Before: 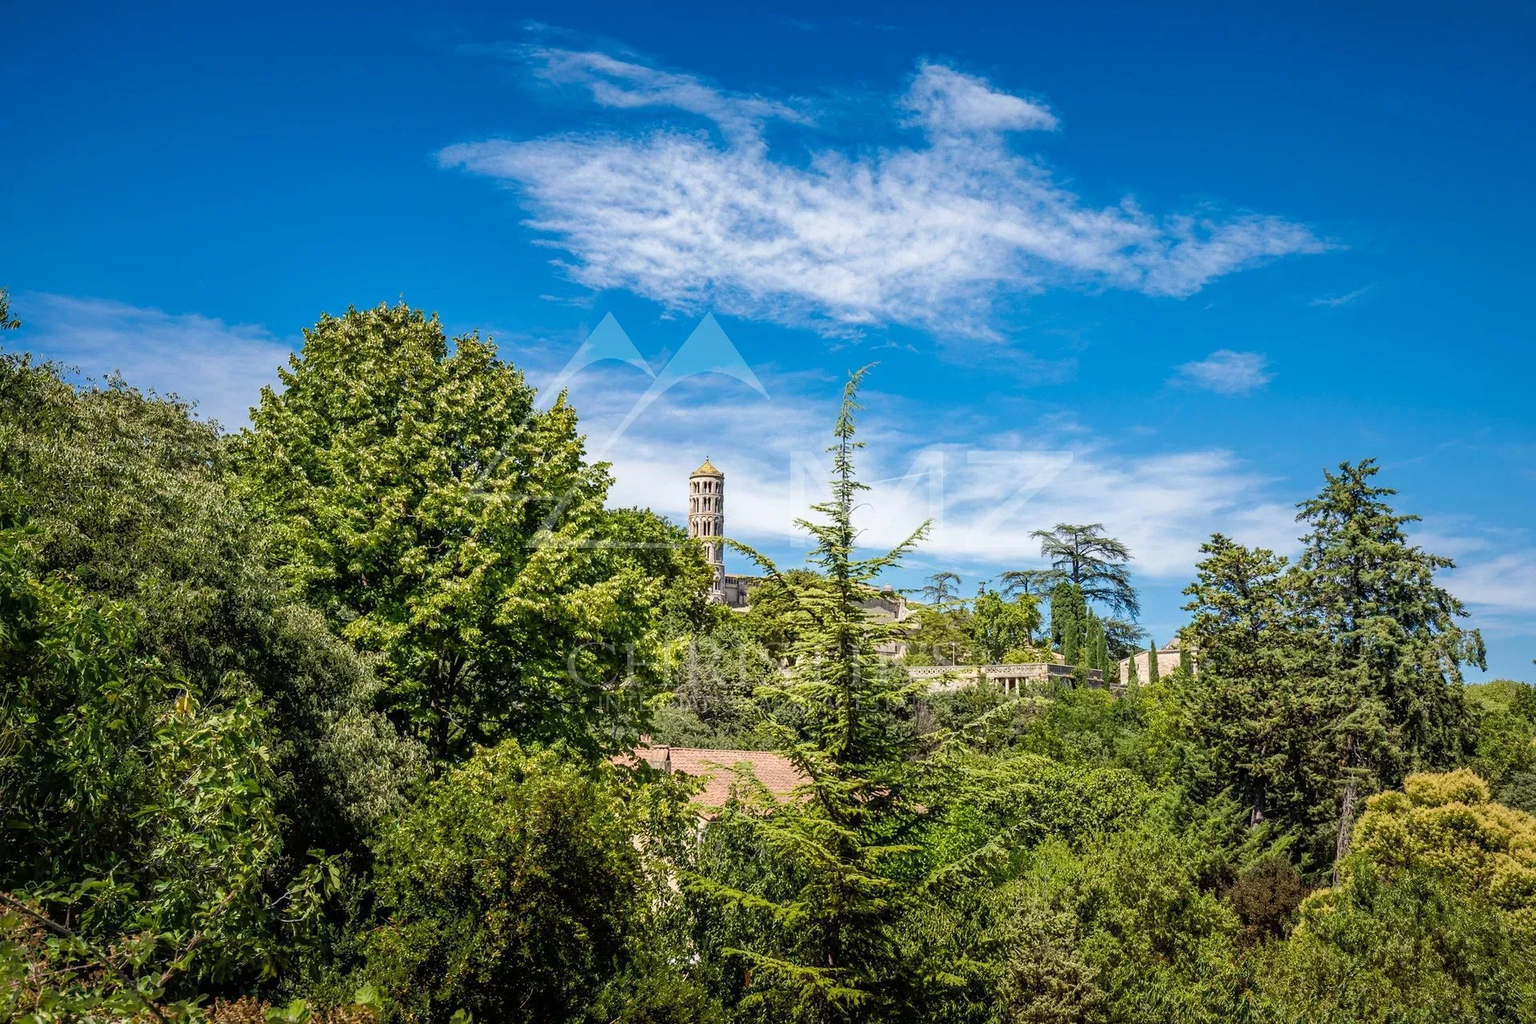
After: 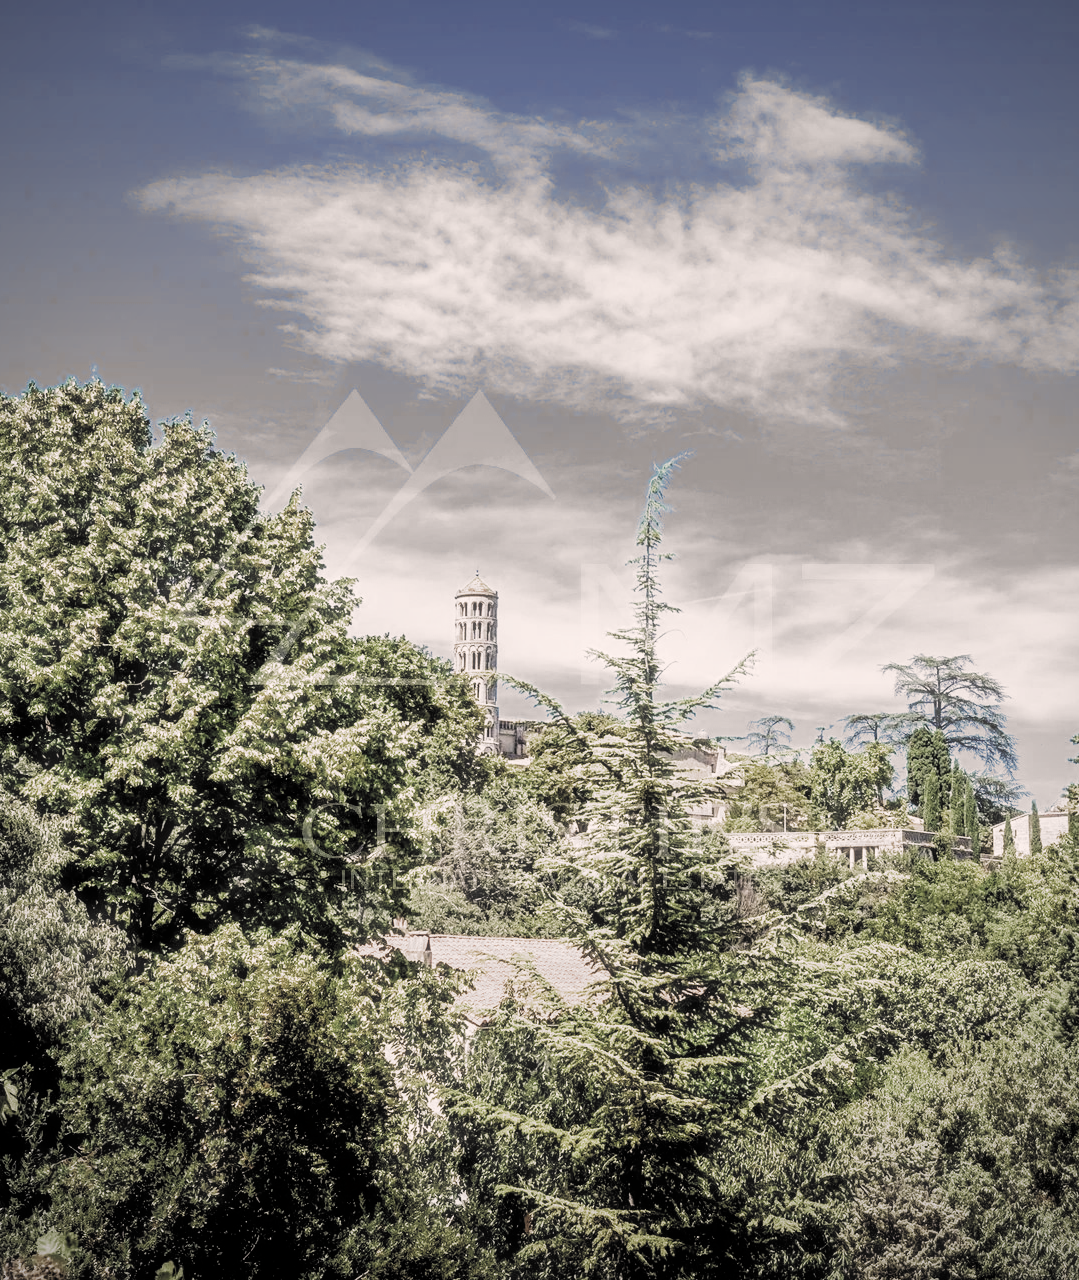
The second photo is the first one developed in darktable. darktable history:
exposure: exposure 0.603 EV, compensate exposure bias true, compensate highlight preservation false
crop: left 21.225%, right 22.545%
color correction: highlights a* 5.57, highlights b* 5.23, saturation 0.684
haze removal: strength -0.098, adaptive false
vignetting: brightness -0.404, saturation -0.308
filmic rgb: black relative exposure -5.08 EV, white relative exposure 3.97 EV, hardness 2.89, contrast 1.297, highlights saturation mix -30.03%, add noise in highlights 0.002, color science v3 (2019), use custom middle-gray values true, iterations of high-quality reconstruction 0, contrast in highlights soft
